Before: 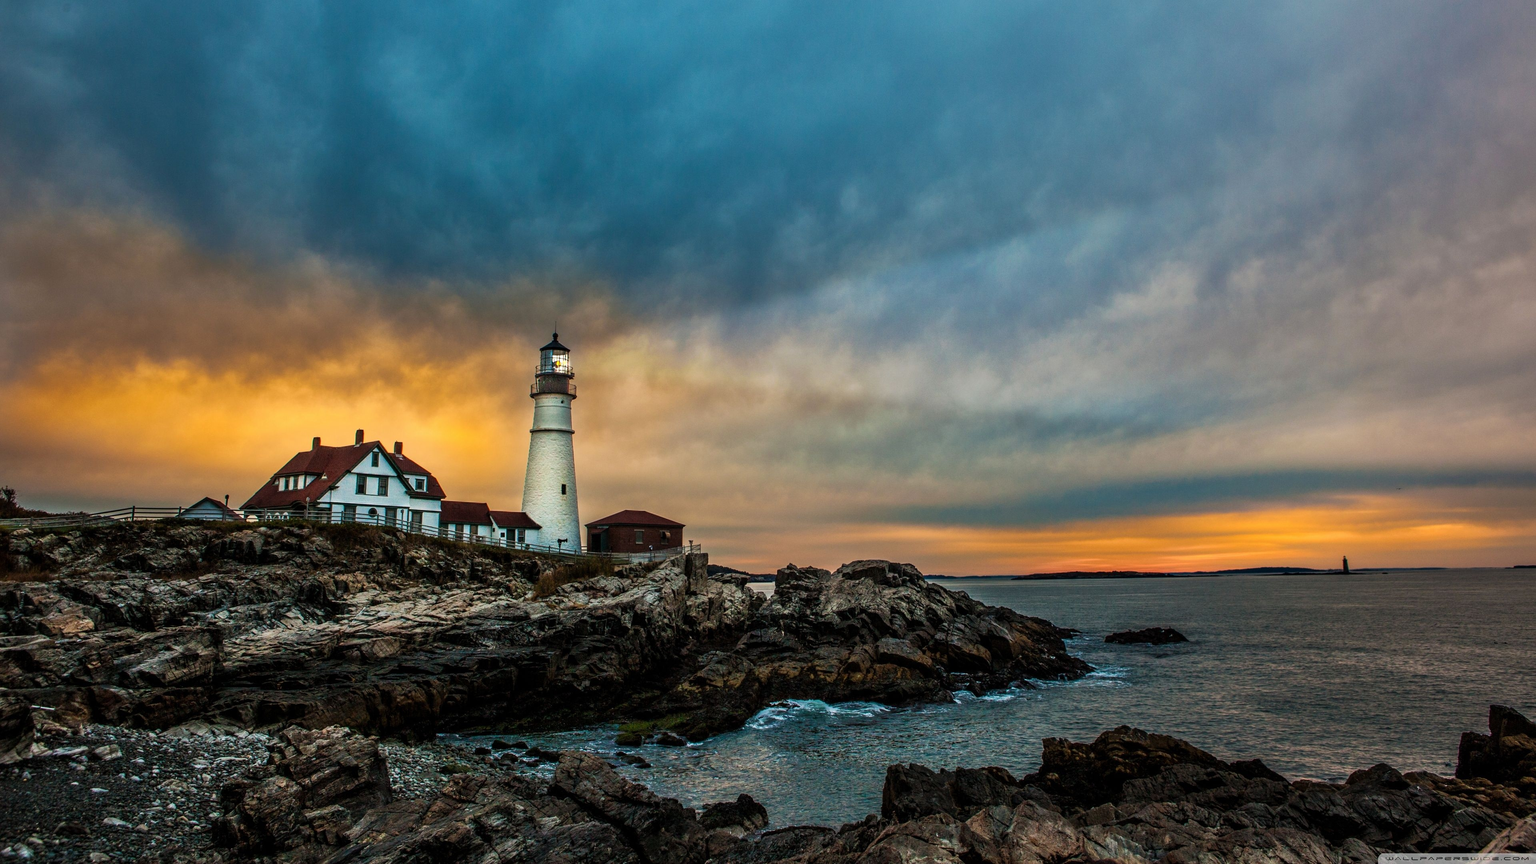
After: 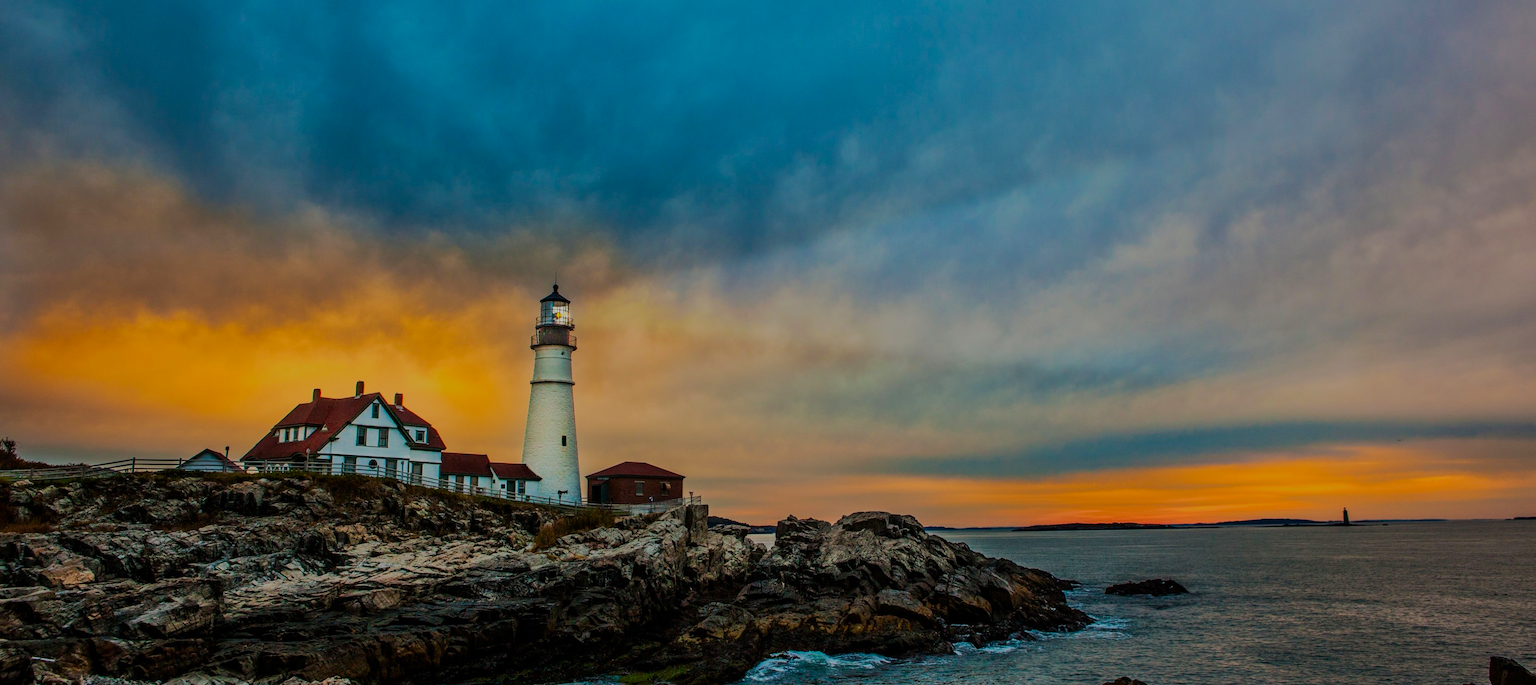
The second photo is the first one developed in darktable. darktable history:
tone equalizer: -8 EV -0.029 EV, -7 EV 0.022 EV, -6 EV -0.008 EV, -5 EV 0.006 EV, -4 EV -0.046 EV, -3 EV -0.24 EV, -2 EV -0.657 EV, -1 EV -0.987 EV, +0 EV -0.985 EV, edges refinement/feathering 500, mask exposure compensation -1.57 EV, preserve details no
contrast brightness saturation: contrast 0.093, saturation 0.271
crop and rotate: top 5.661%, bottom 14.961%
